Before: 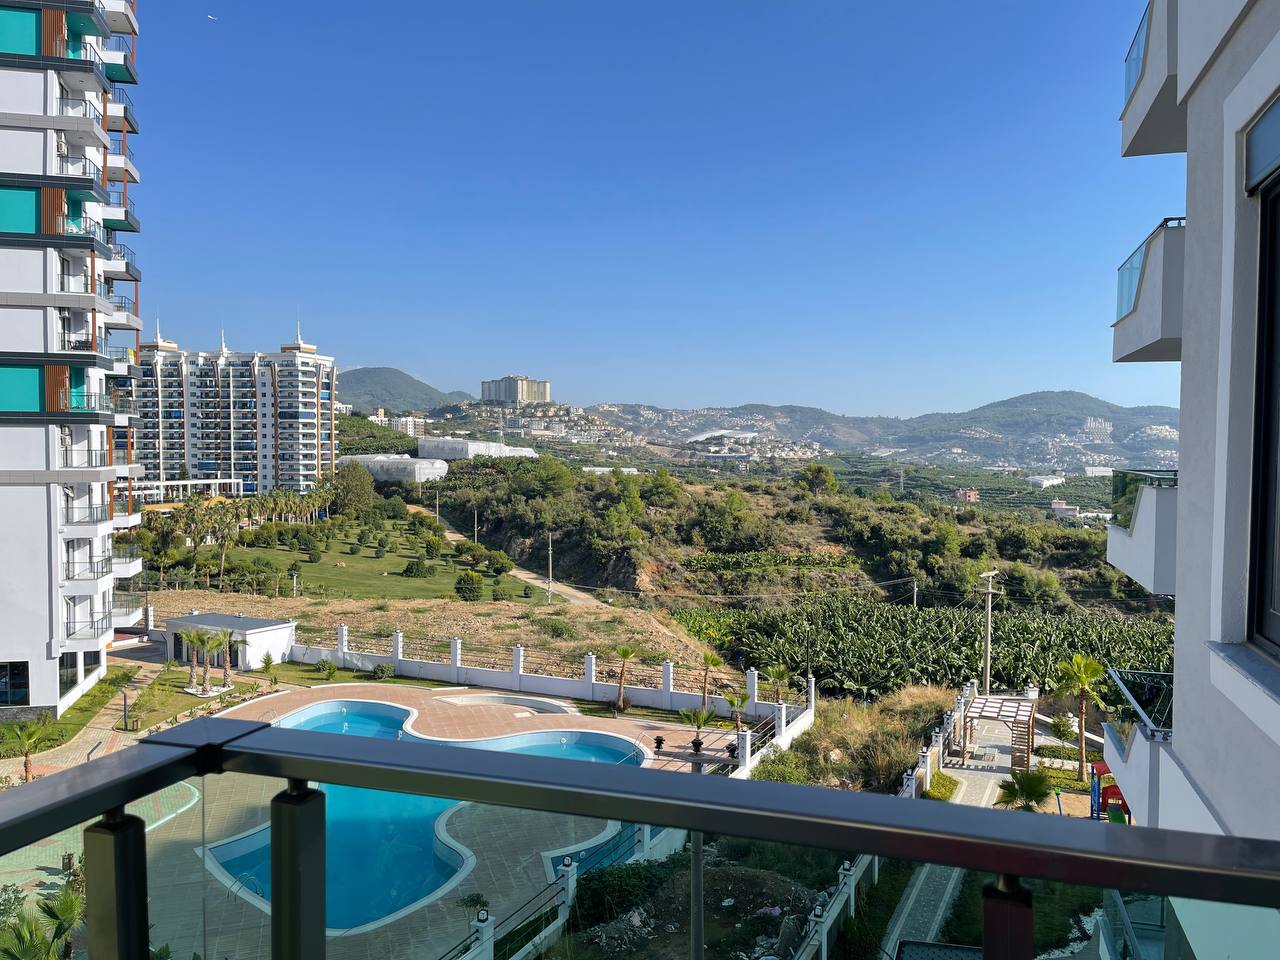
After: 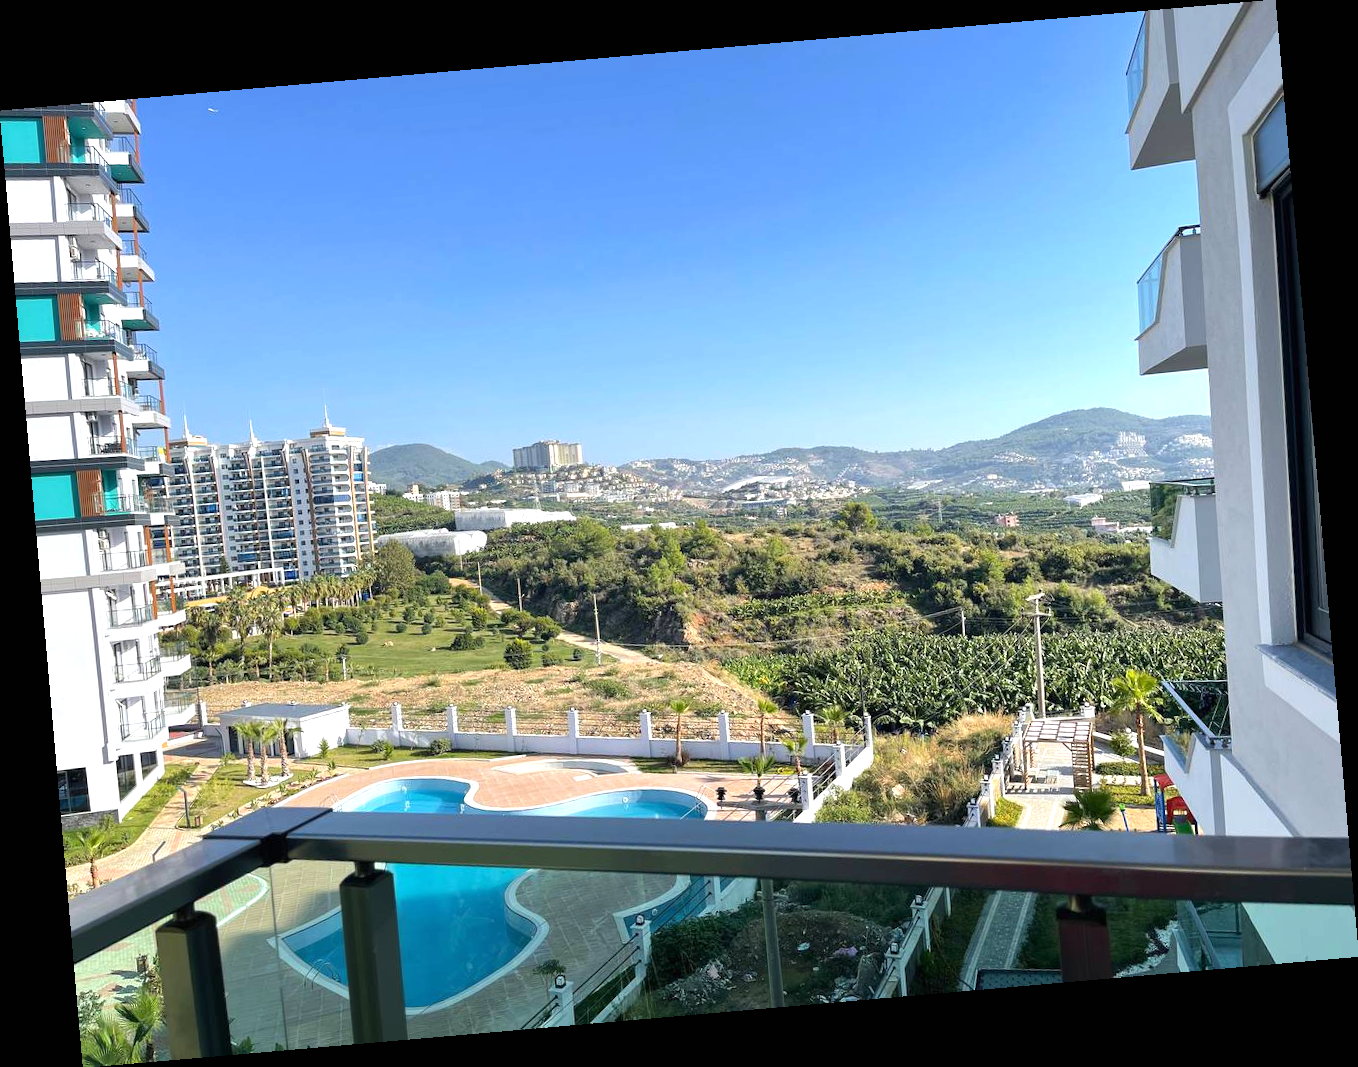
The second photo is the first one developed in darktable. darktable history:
rotate and perspective: rotation -4.98°, automatic cropping off
exposure: black level correction 0, exposure 0.7 EV, compensate exposure bias true, compensate highlight preservation false
